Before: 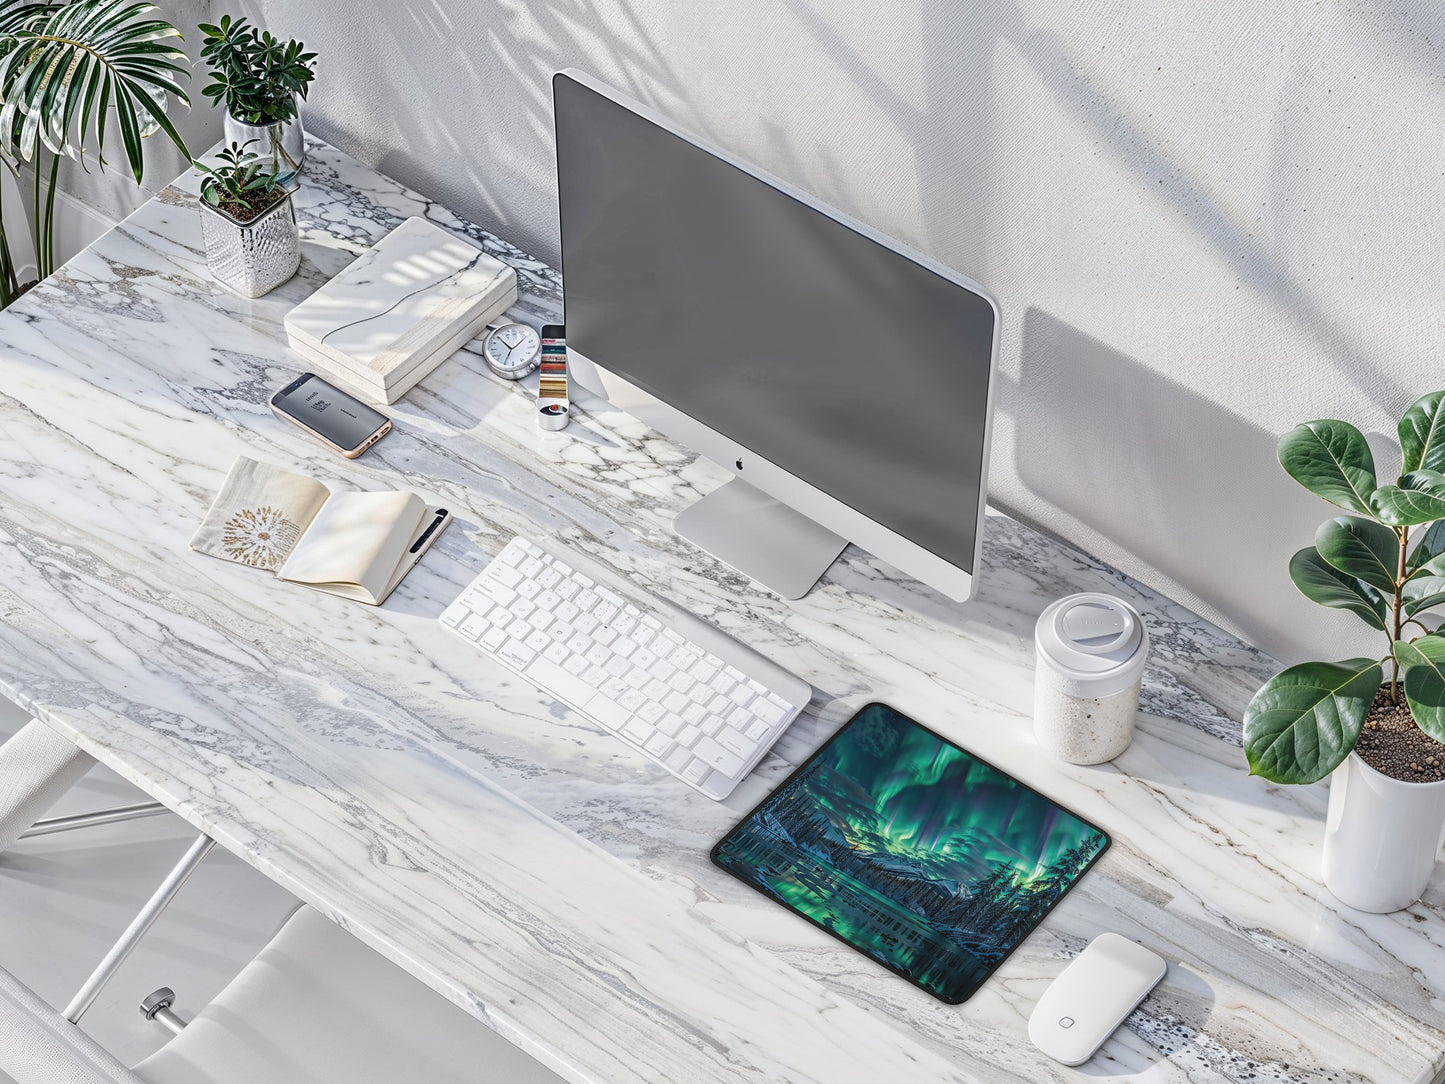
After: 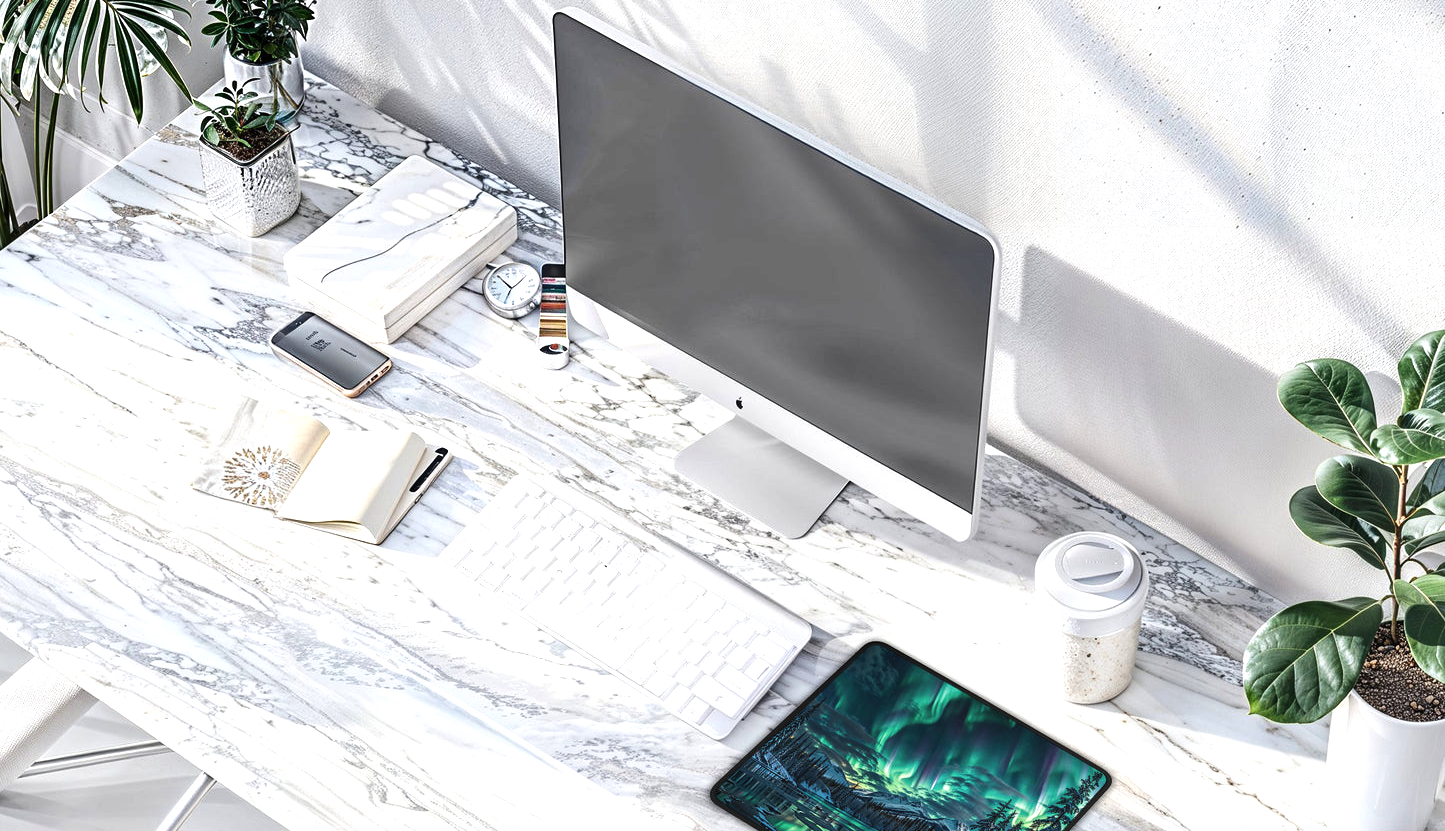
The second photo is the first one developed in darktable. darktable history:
crop: top 5.667%, bottom 17.637%
tone equalizer: -8 EV -0.75 EV, -7 EV -0.7 EV, -6 EV -0.6 EV, -5 EV -0.4 EV, -3 EV 0.4 EV, -2 EV 0.6 EV, -1 EV 0.7 EV, +0 EV 0.75 EV, edges refinement/feathering 500, mask exposure compensation -1.57 EV, preserve details no
